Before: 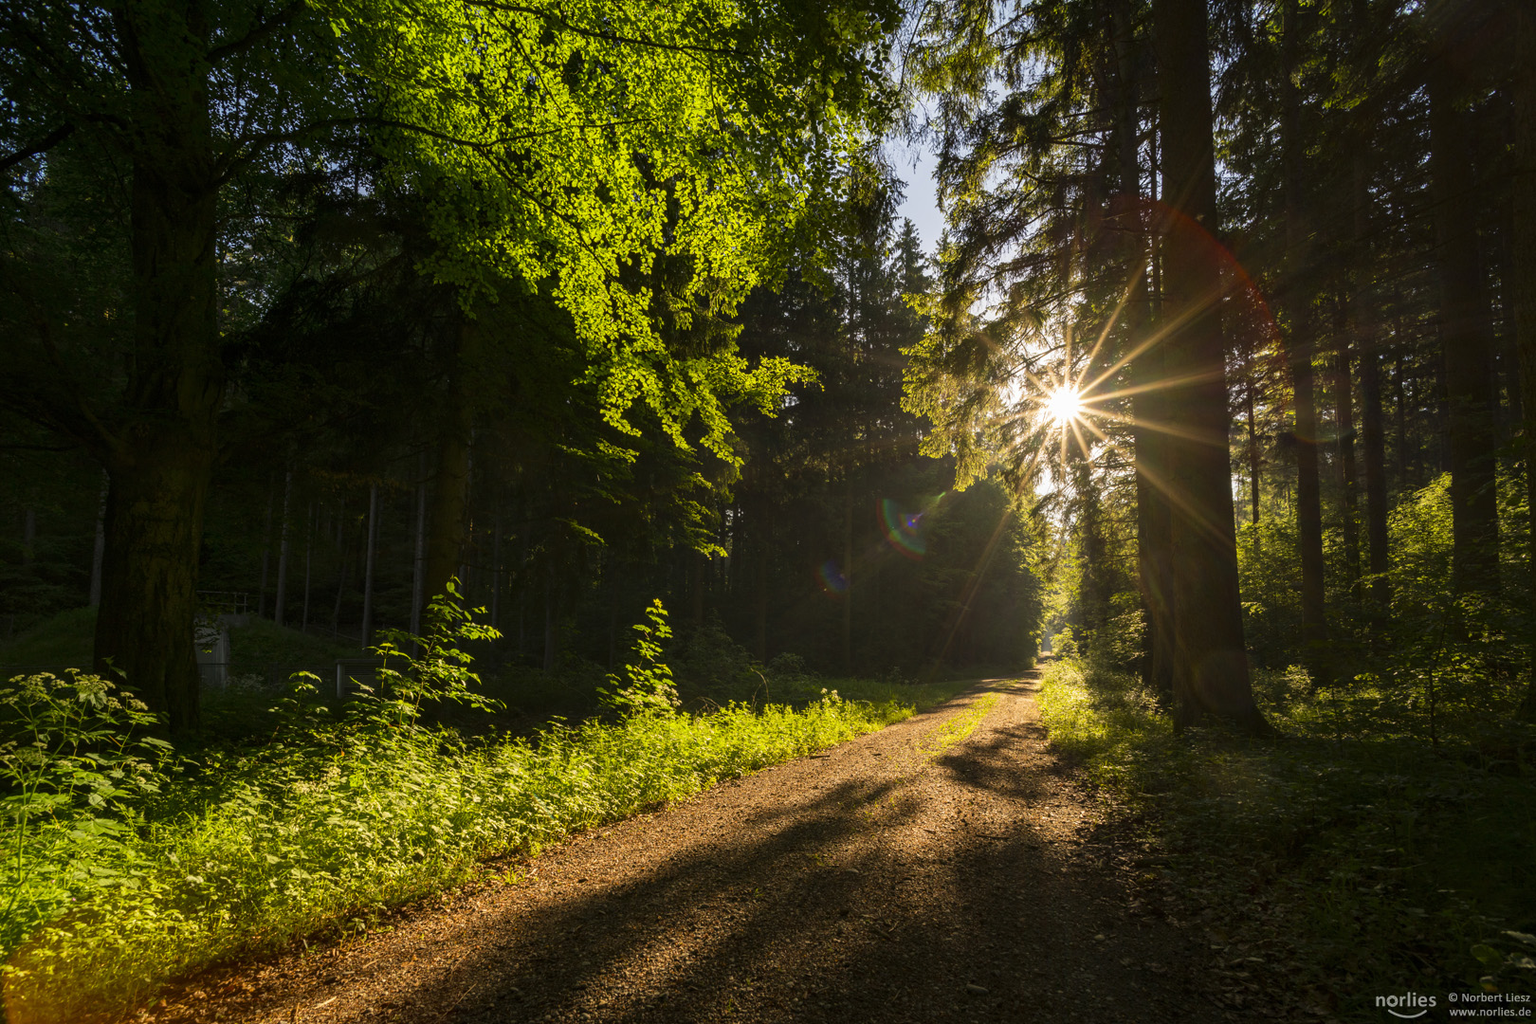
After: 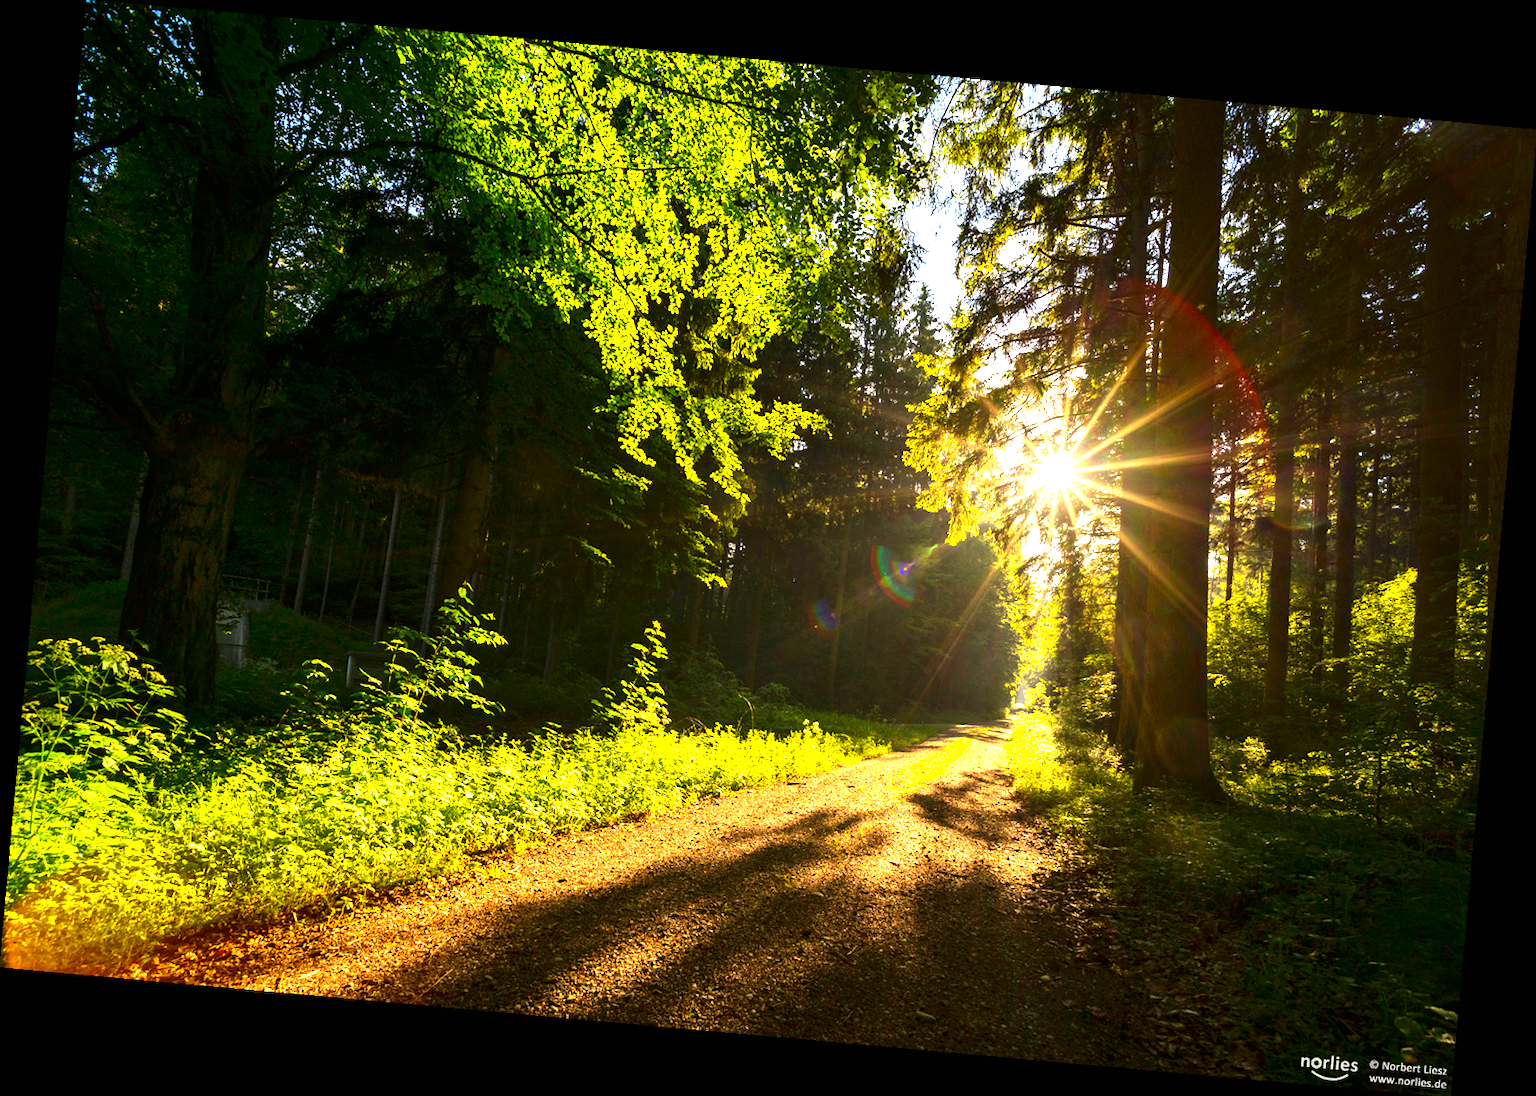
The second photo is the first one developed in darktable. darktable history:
rotate and perspective: rotation 5.12°, automatic cropping off
exposure: black level correction 0, exposure 1.675 EV, compensate exposure bias true, compensate highlight preservation false
contrast brightness saturation: contrast 0.13, brightness -0.05, saturation 0.16
